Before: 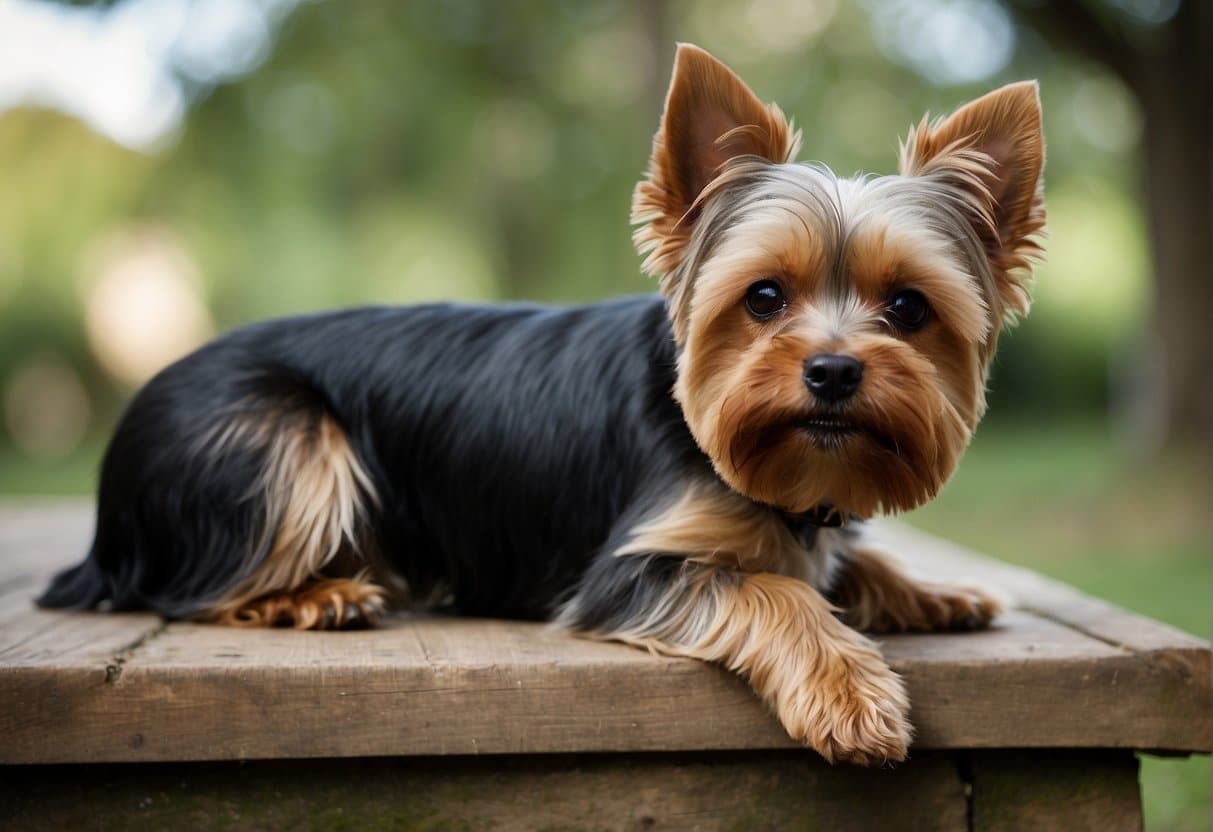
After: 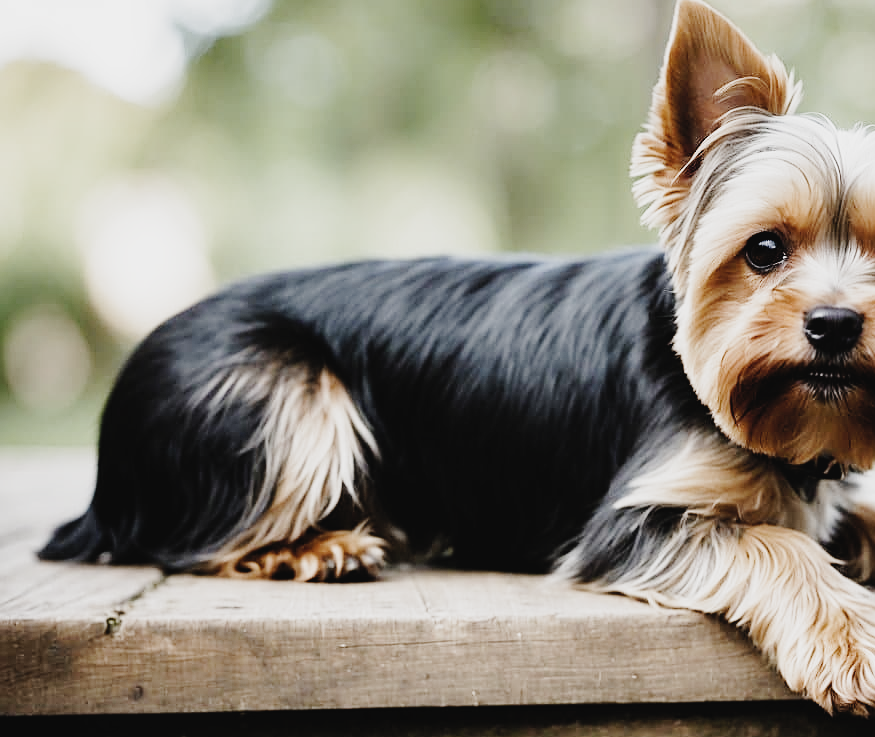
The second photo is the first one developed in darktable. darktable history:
crop: top 5.775%, right 27.852%, bottom 5.57%
exposure: exposure 0.721 EV, compensate highlight preservation false
filmic rgb: black relative exposure -8.12 EV, white relative exposure 3.77 EV, hardness 4.42, preserve chrominance no, color science v4 (2020), contrast in shadows soft
shadows and highlights: shadows 3.61, highlights -18.45, soften with gaussian
tone curve: curves: ch0 [(0, 0.026) (0.104, 0.1) (0.233, 0.262) (0.398, 0.507) (0.498, 0.621) (0.65, 0.757) (0.835, 0.883) (1, 0.961)]; ch1 [(0, 0) (0.346, 0.307) (0.408, 0.369) (0.453, 0.457) (0.482, 0.476) (0.502, 0.498) (0.521, 0.503) (0.553, 0.554) (0.638, 0.646) (0.693, 0.727) (1, 1)]; ch2 [(0, 0) (0.366, 0.337) (0.434, 0.46) (0.485, 0.494) (0.5, 0.494) (0.511, 0.508) (0.537, 0.55) (0.579, 0.599) (0.663, 0.67) (1, 1)], preserve colors none
contrast brightness saturation: contrast 0.104, saturation -0.37
local contrast: mode bilateral grid, contrast 100, coarseness 99, detail 94%, midtone range 0.2
sharpen: on, module defaults
